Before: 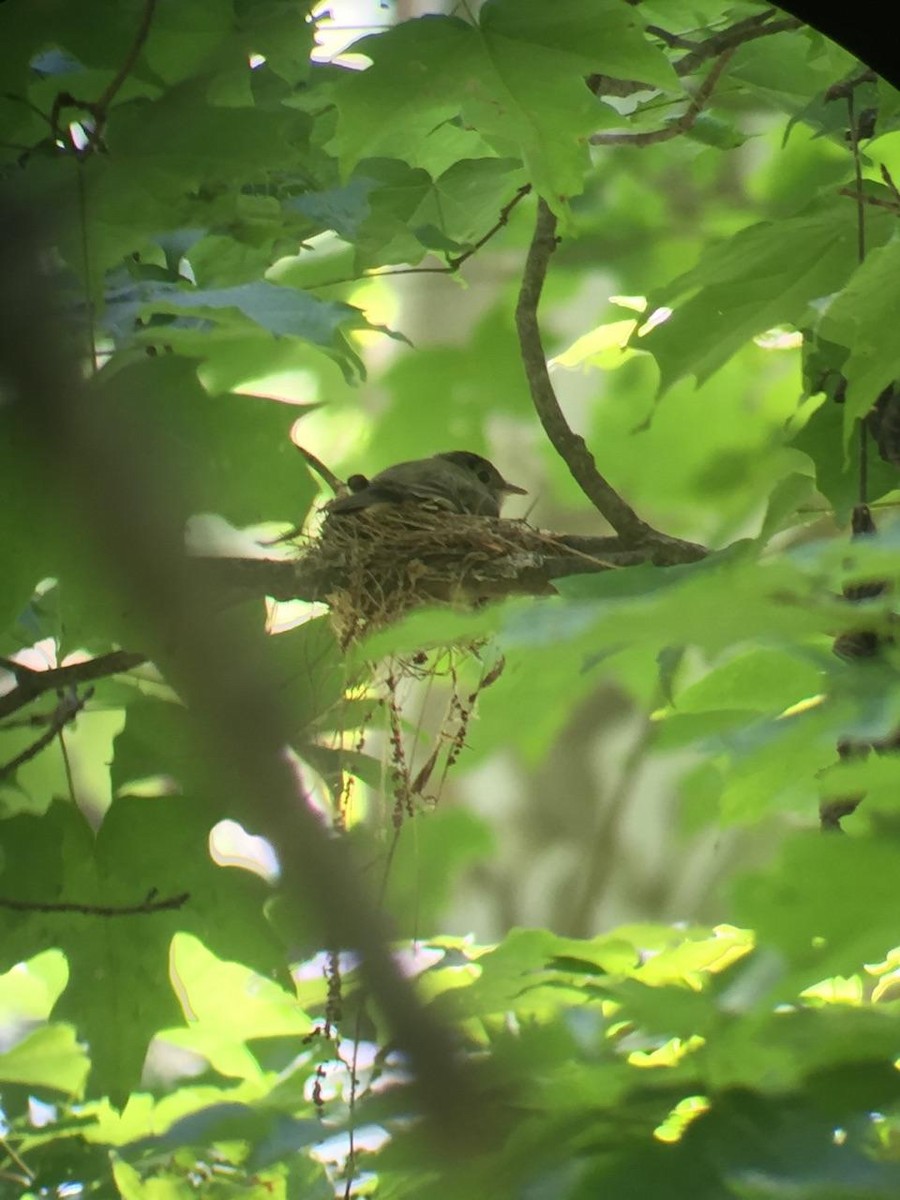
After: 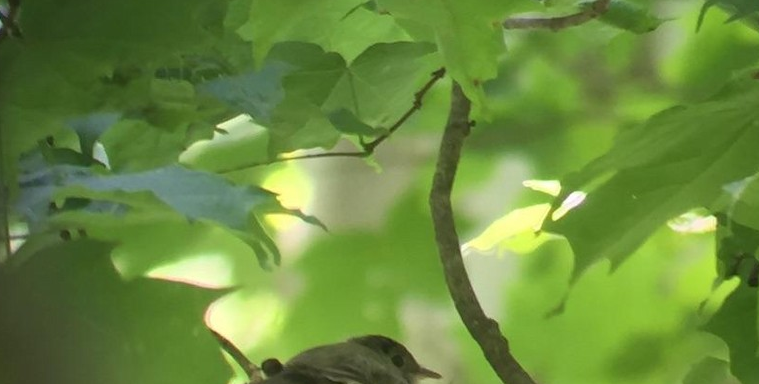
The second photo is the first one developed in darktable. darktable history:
crop and rotate: left 9.632%, top 9.73%, right 6.033%, bottom 58.255%
